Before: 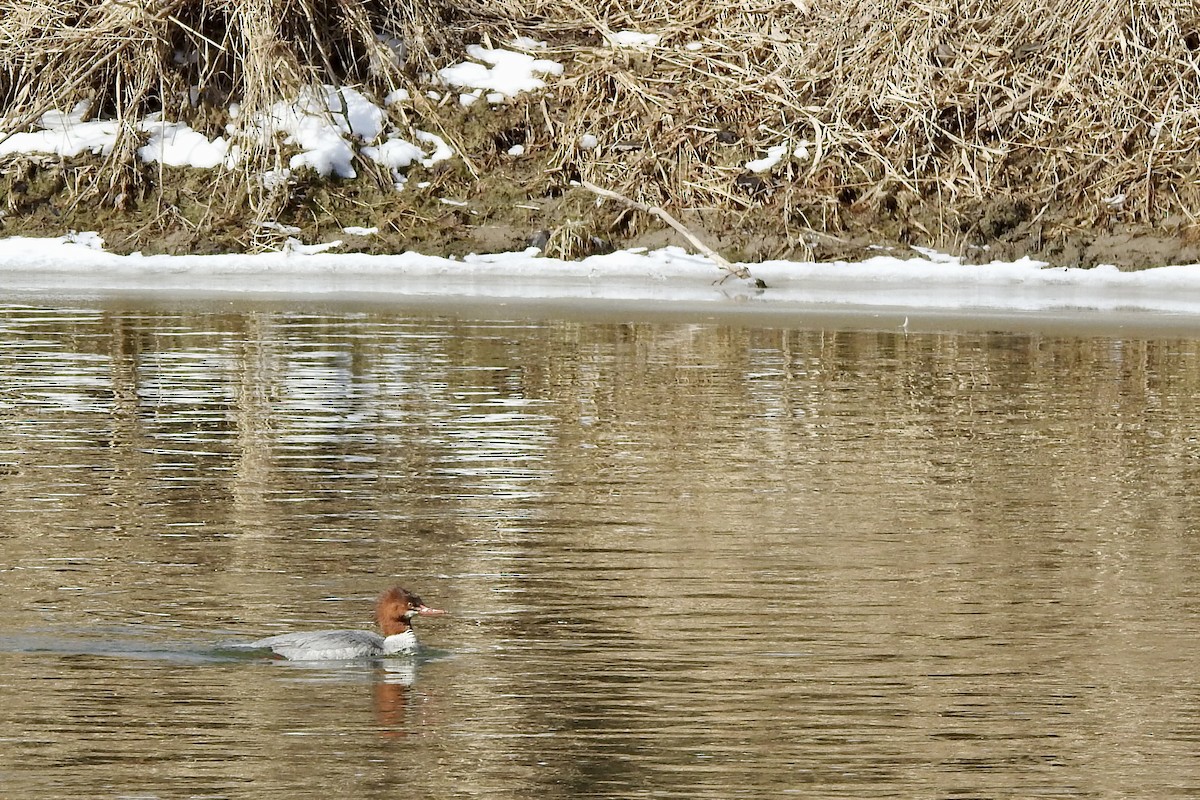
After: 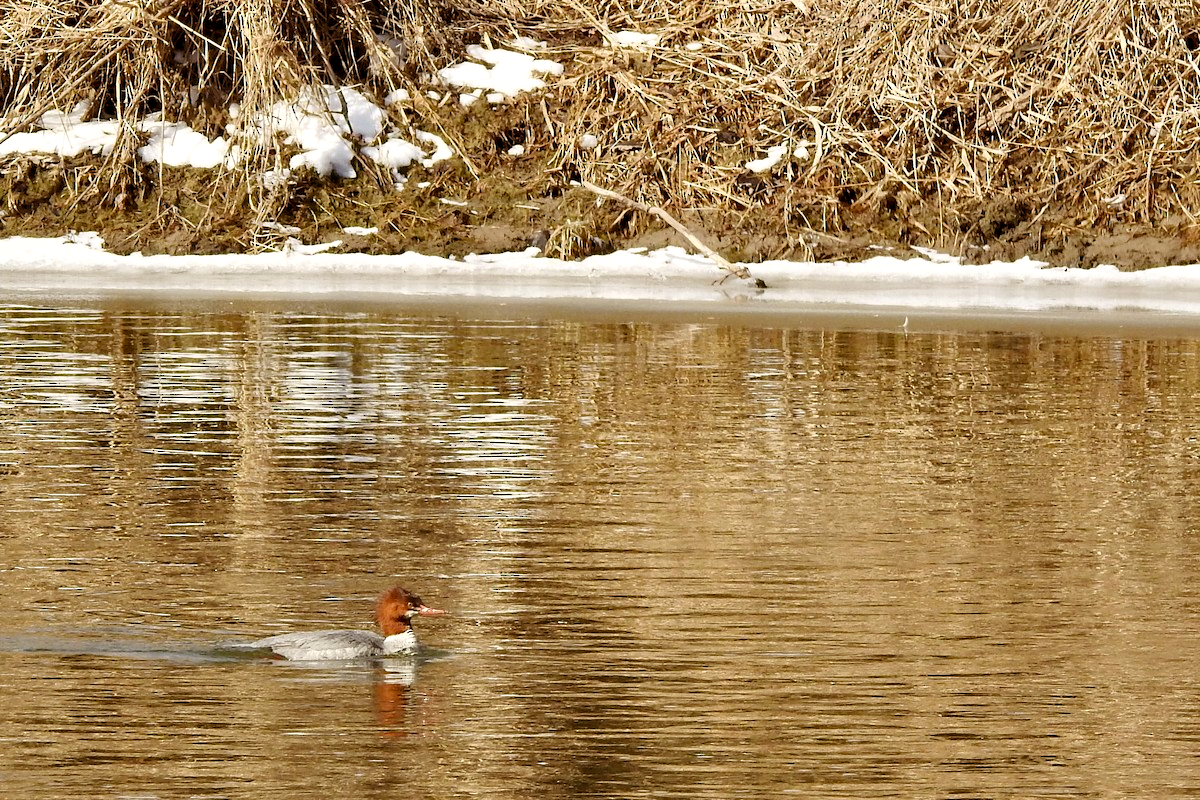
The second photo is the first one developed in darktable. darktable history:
contrast equalizer: octaves 7, y [[0.6 ×6], [0.55 ×6], [0 ×6], [0 ×6], [0 ×6]], mix 0.3
color balance rgb: shadows lift › chroma 4.41%, shadows lift › hue 27°, power › chroma 2.5%, power › hue 70°, highlights gain › chroma 1%, highlights gain › hue 27°, saturation formula JzAzBz (2021)
